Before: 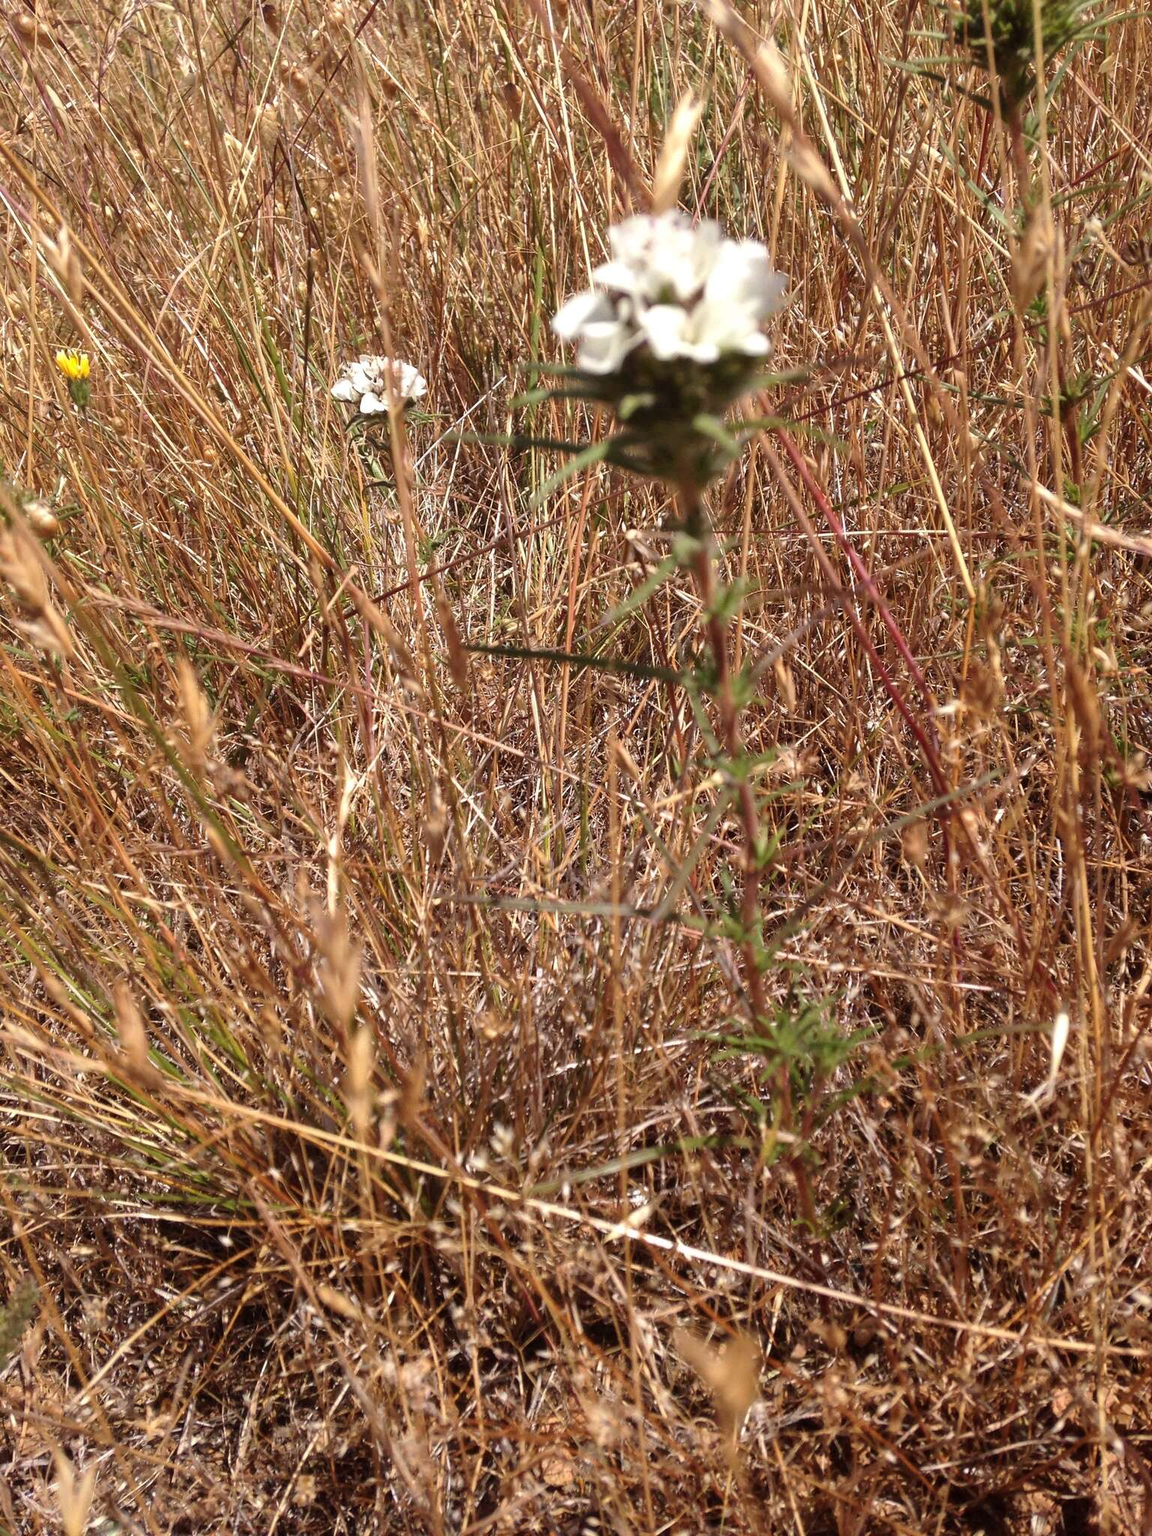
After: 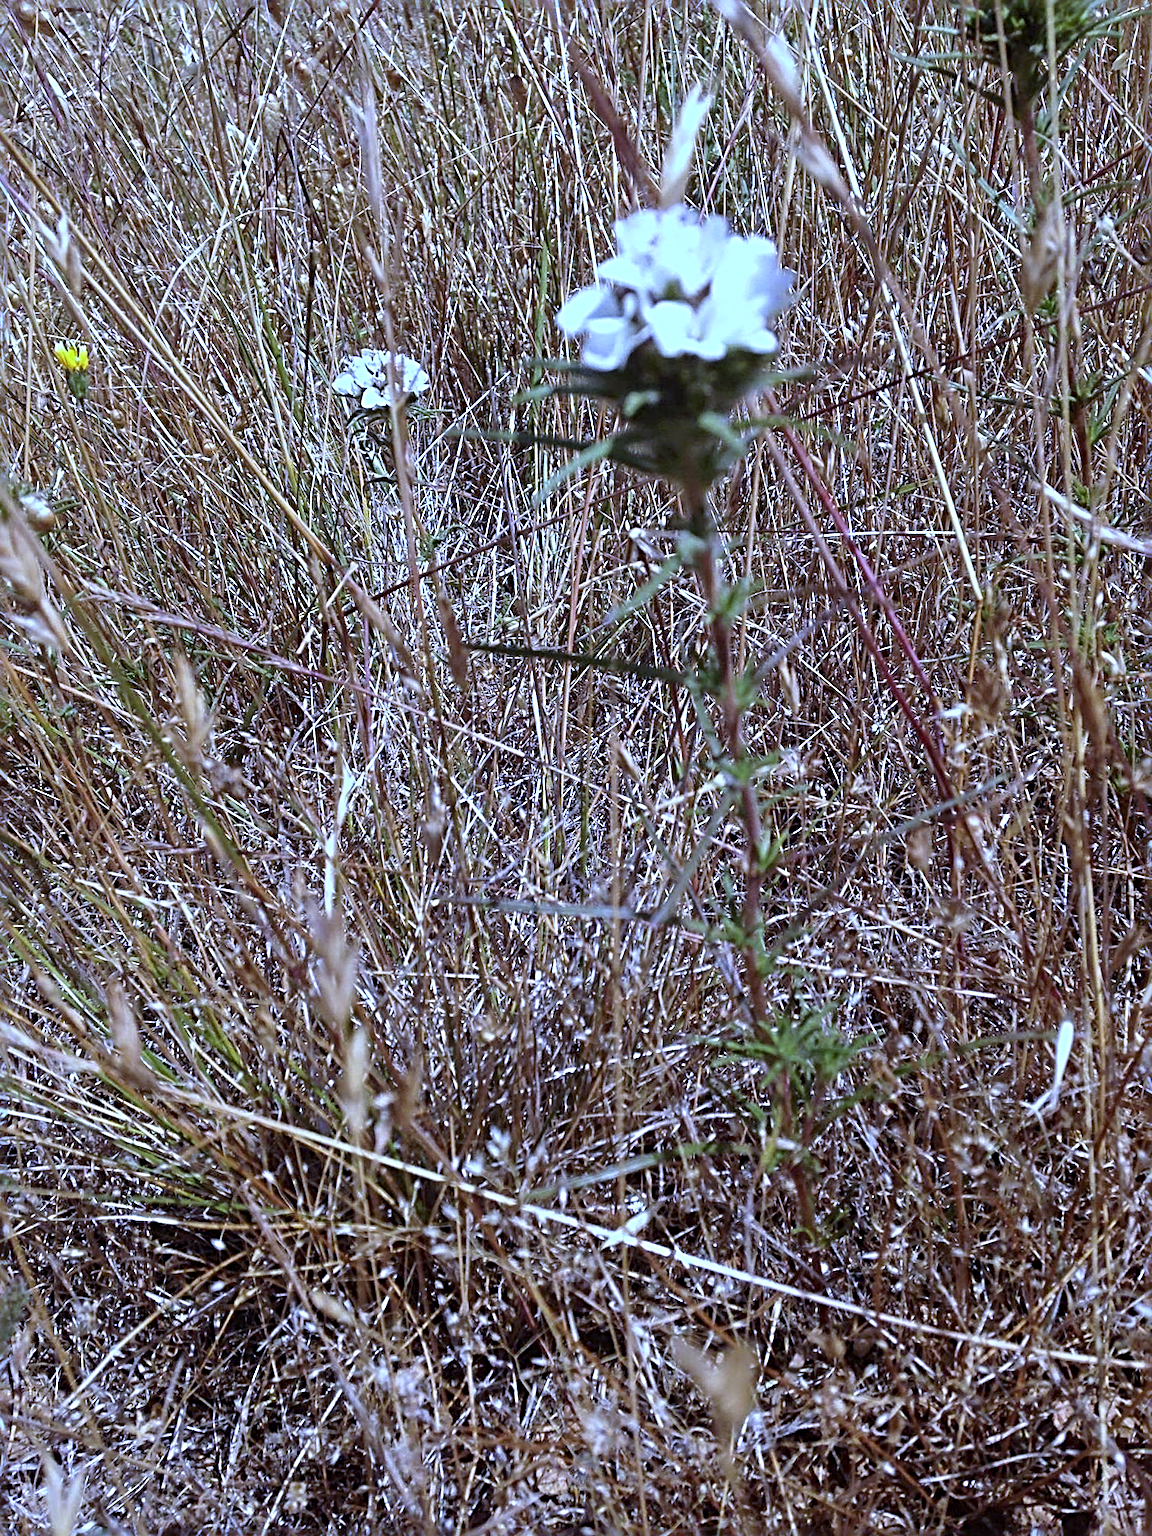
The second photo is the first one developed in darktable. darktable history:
sharpen: radius 3.69, amount 0.928
white balance: red 0.766, blue 1.537
crop and rotate: angle -0.5°
